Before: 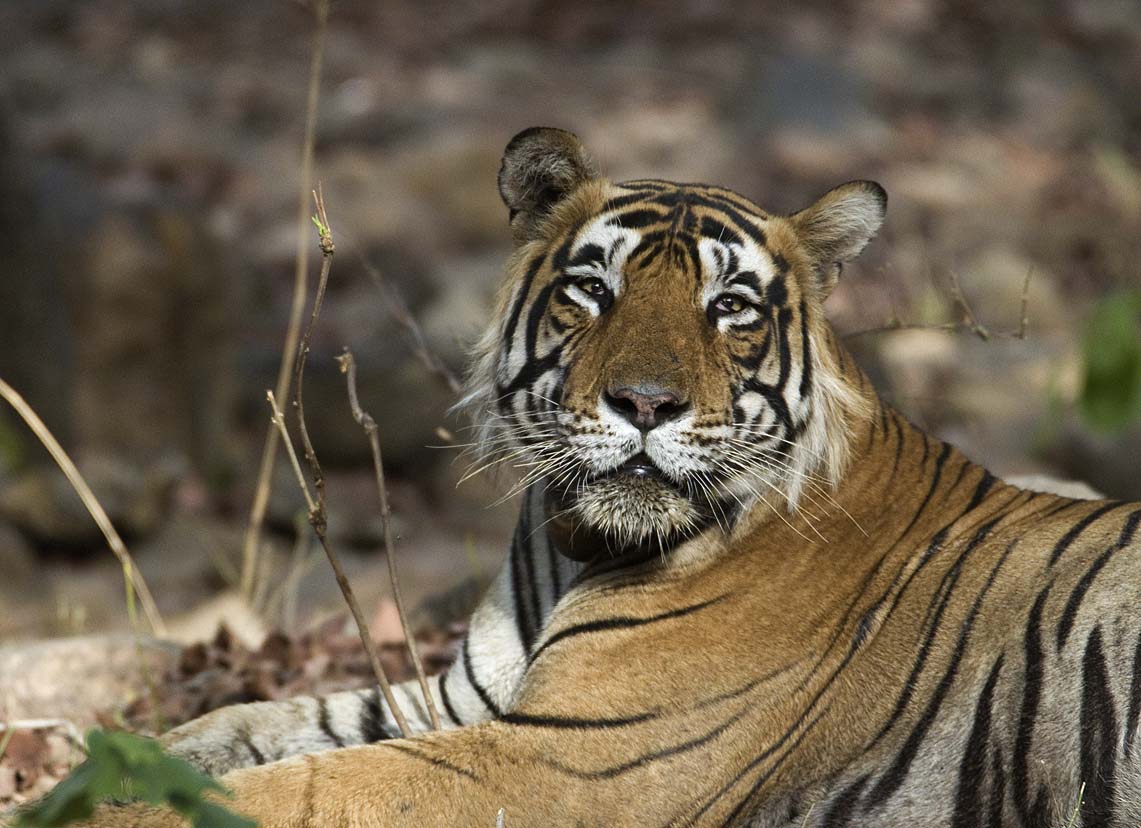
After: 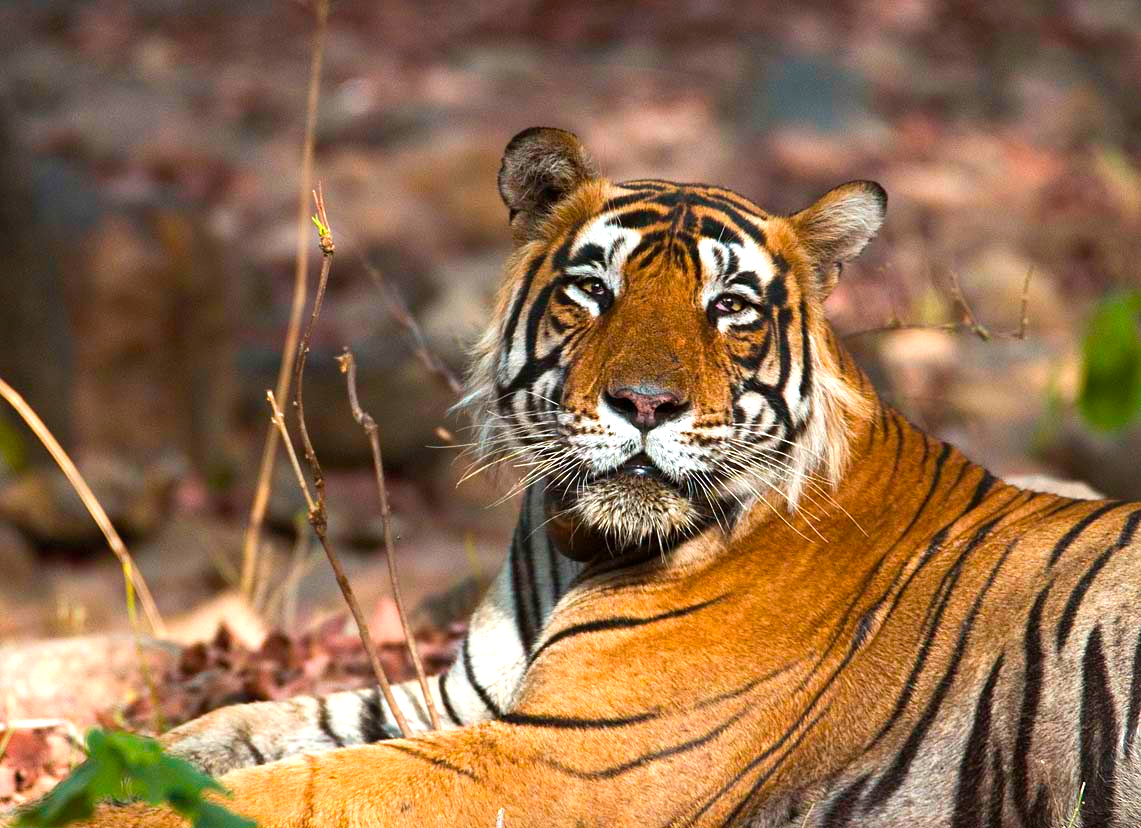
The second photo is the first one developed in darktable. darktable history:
color balance rgb: highlights gain › chroma 0.15%, highlights gain › hue 330.08°, linear chroma grading › global chroma 39.971%, perceptual saturation grading › global saturation 0.89%, perceptual brilliance grading › global brilliance 15.419%, perceptual brilliance grading › shadows -35.607%
